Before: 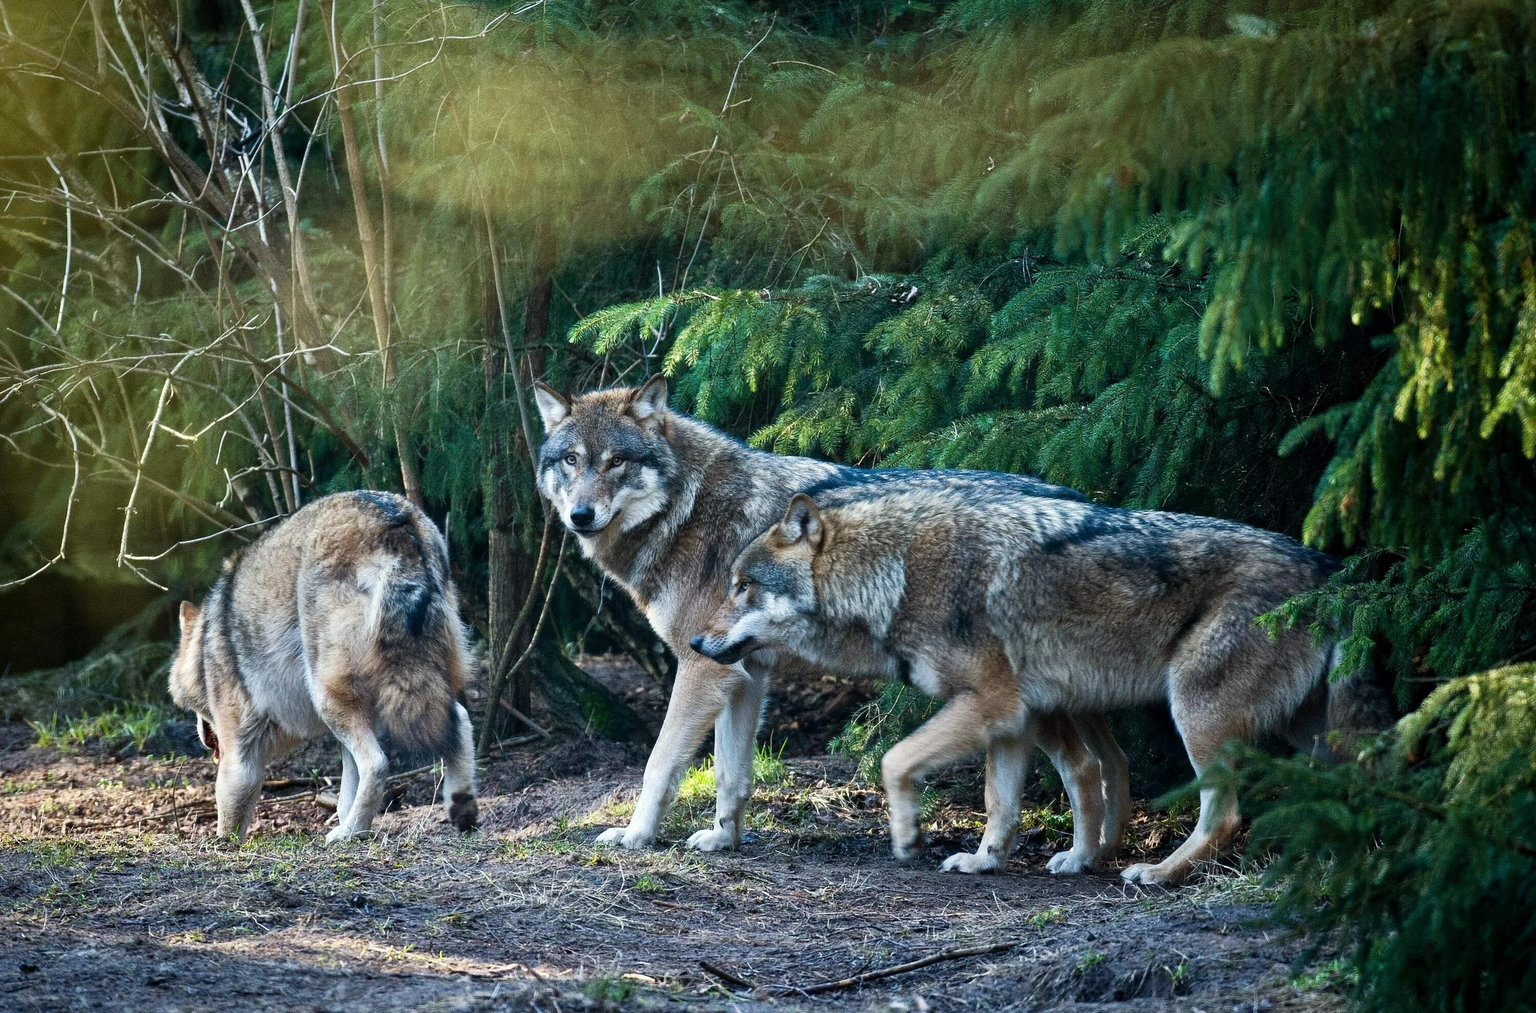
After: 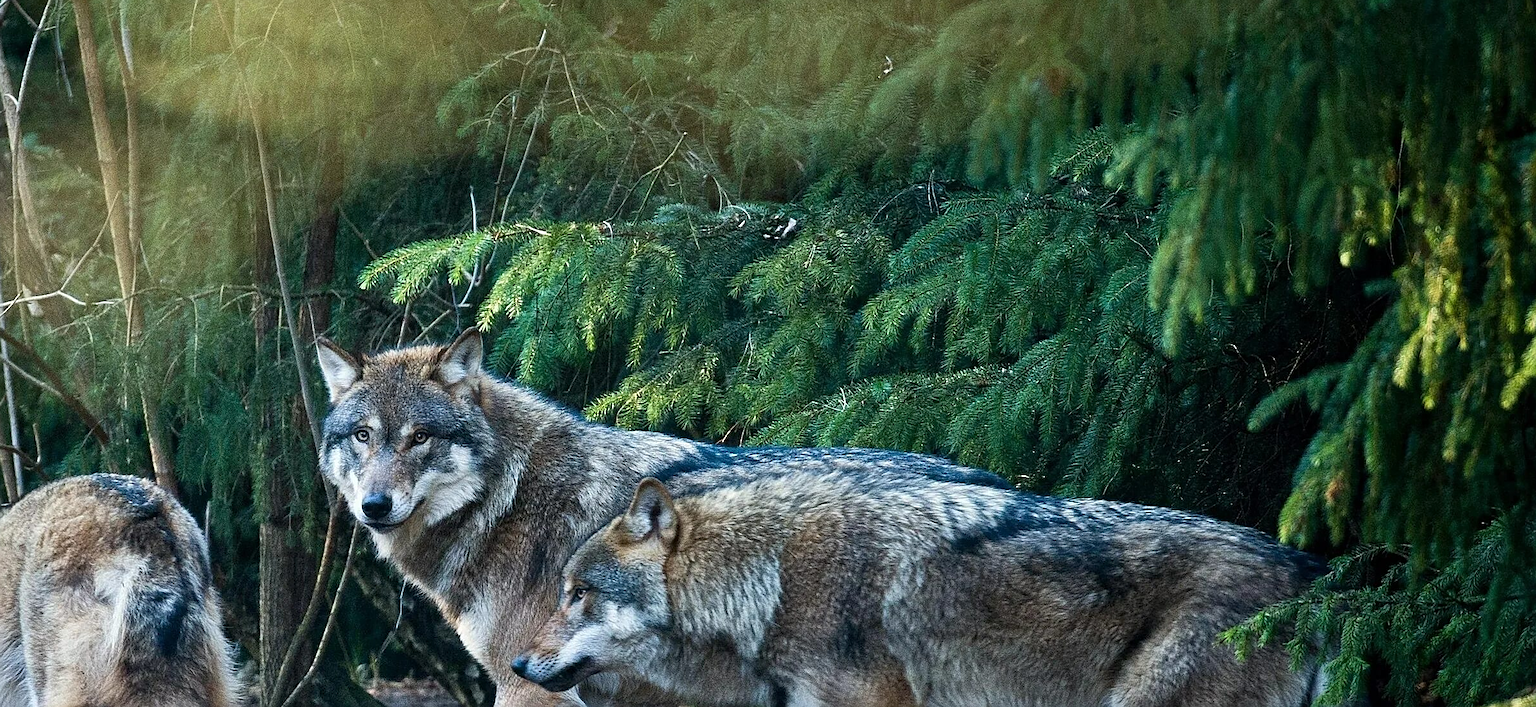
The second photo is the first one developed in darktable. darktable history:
crop: left 18.342%, top 11.081%, right 1.761%, bottom 33.117%
sharpen: on, module defaults
